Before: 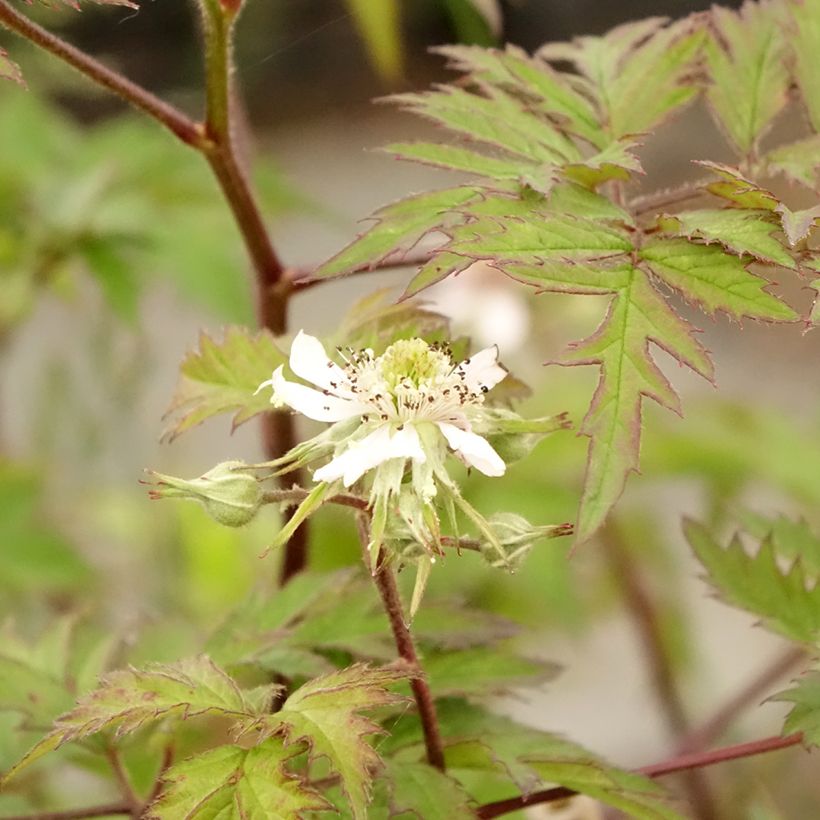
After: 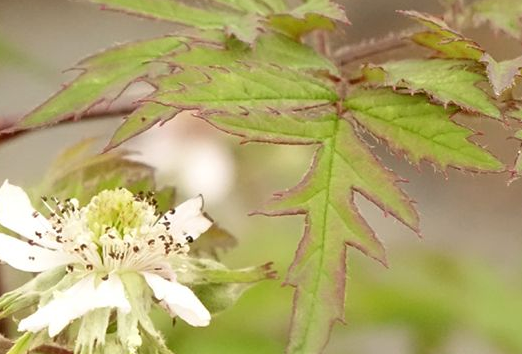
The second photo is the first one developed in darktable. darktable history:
crop: left 36.005%, top 18.293%, right 0.31%, bottom 38.444%
shadows and highlights: shadows 52.34, highlights -28.23, soften with gaussian
